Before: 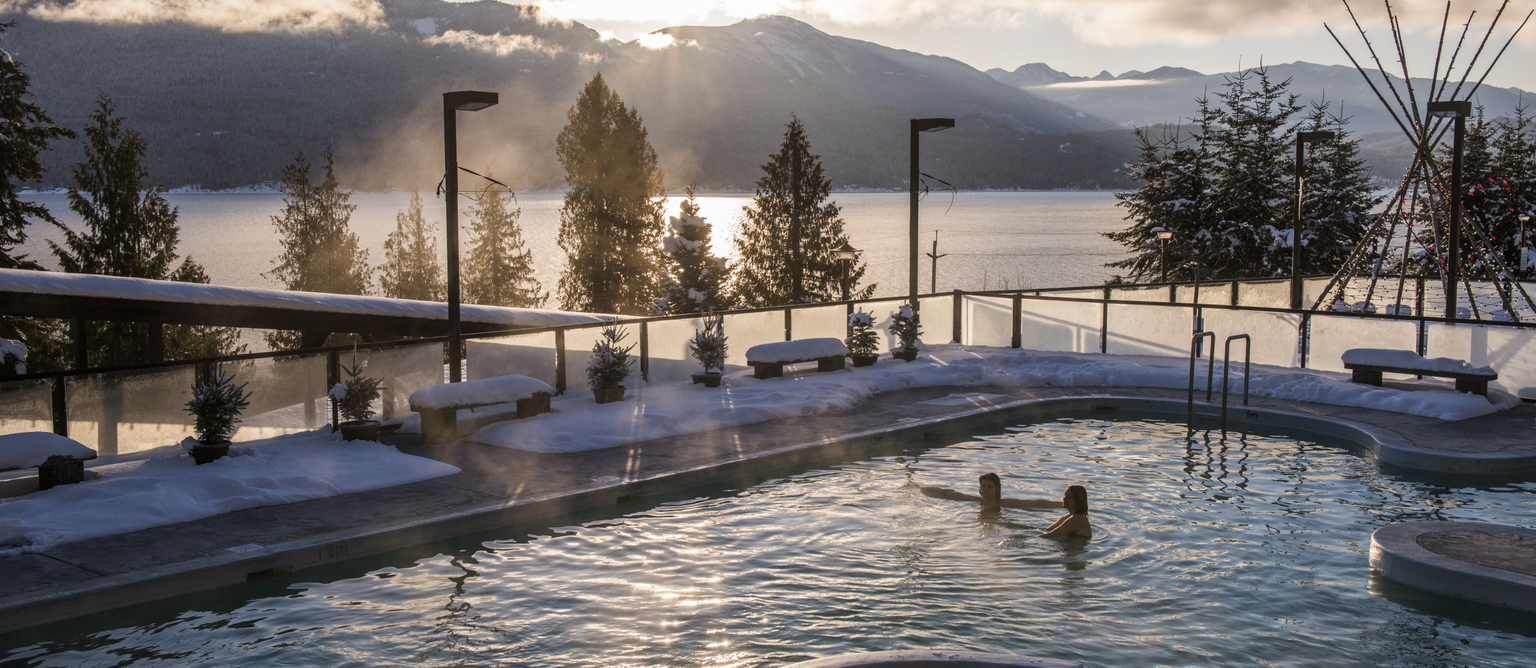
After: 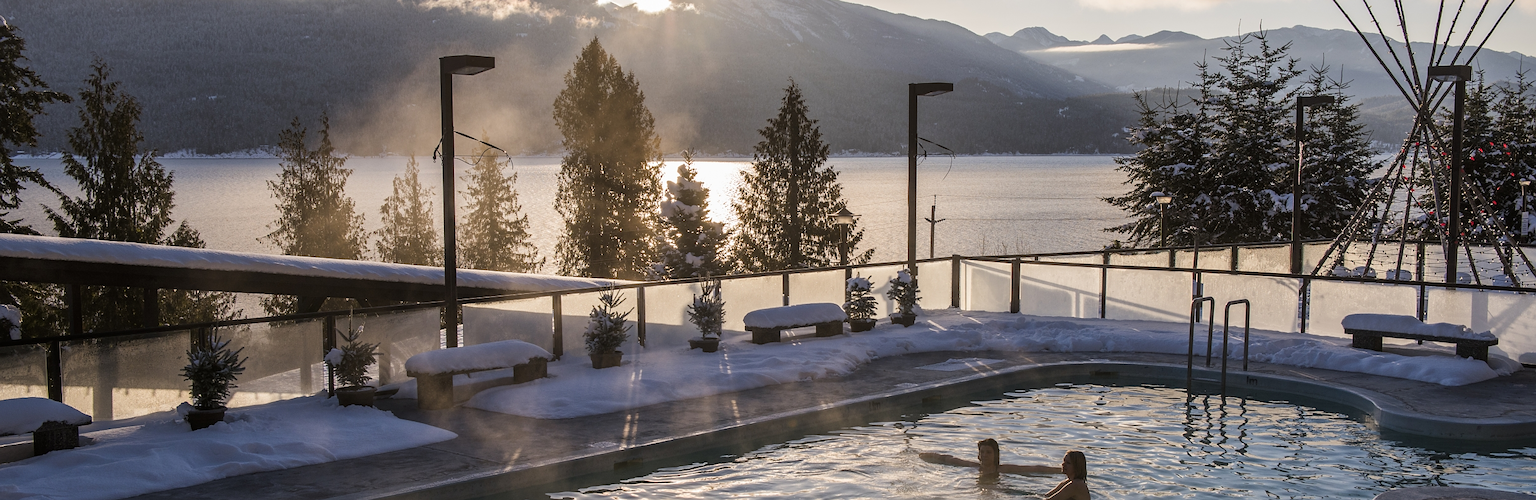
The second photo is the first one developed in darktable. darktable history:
sharpen: radius 0.969, amount 0.604
crop: left 0.387%, top 5.469%, bottom 19.809%
